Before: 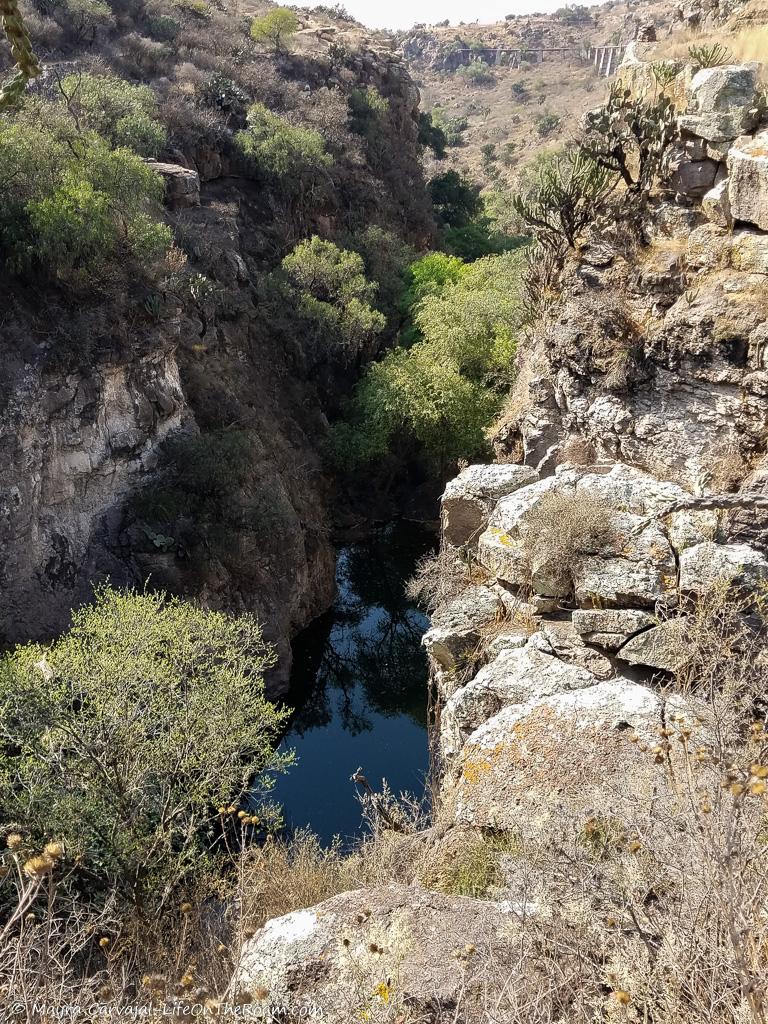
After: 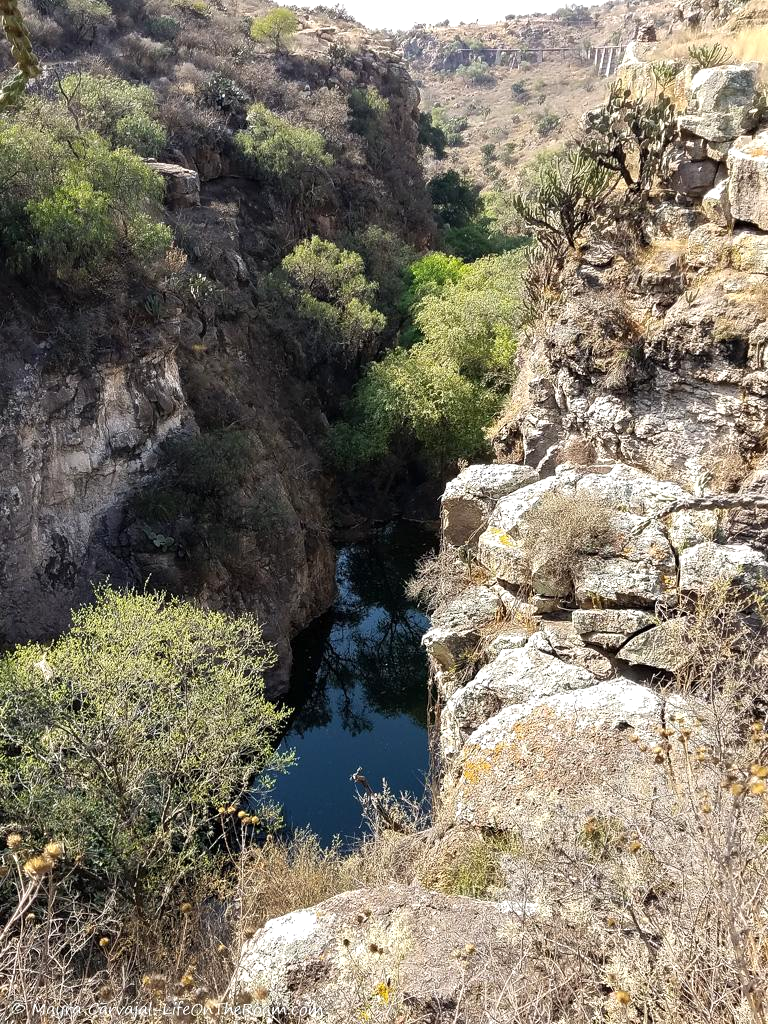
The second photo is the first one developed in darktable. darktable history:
exposure: exposure 0.292 EV, compensate highlight preservation false
